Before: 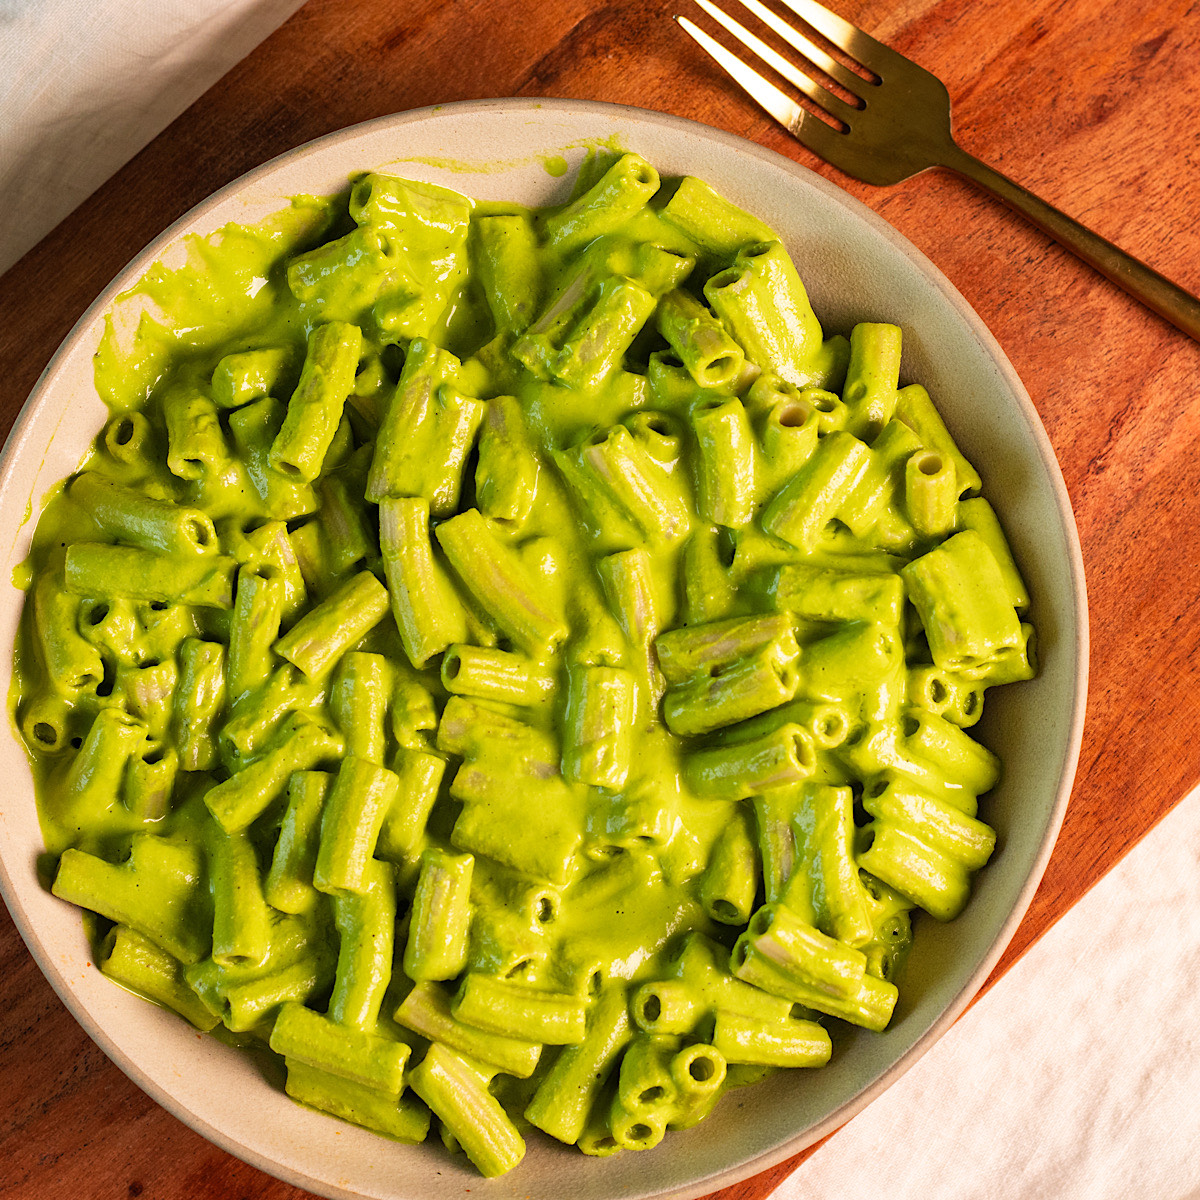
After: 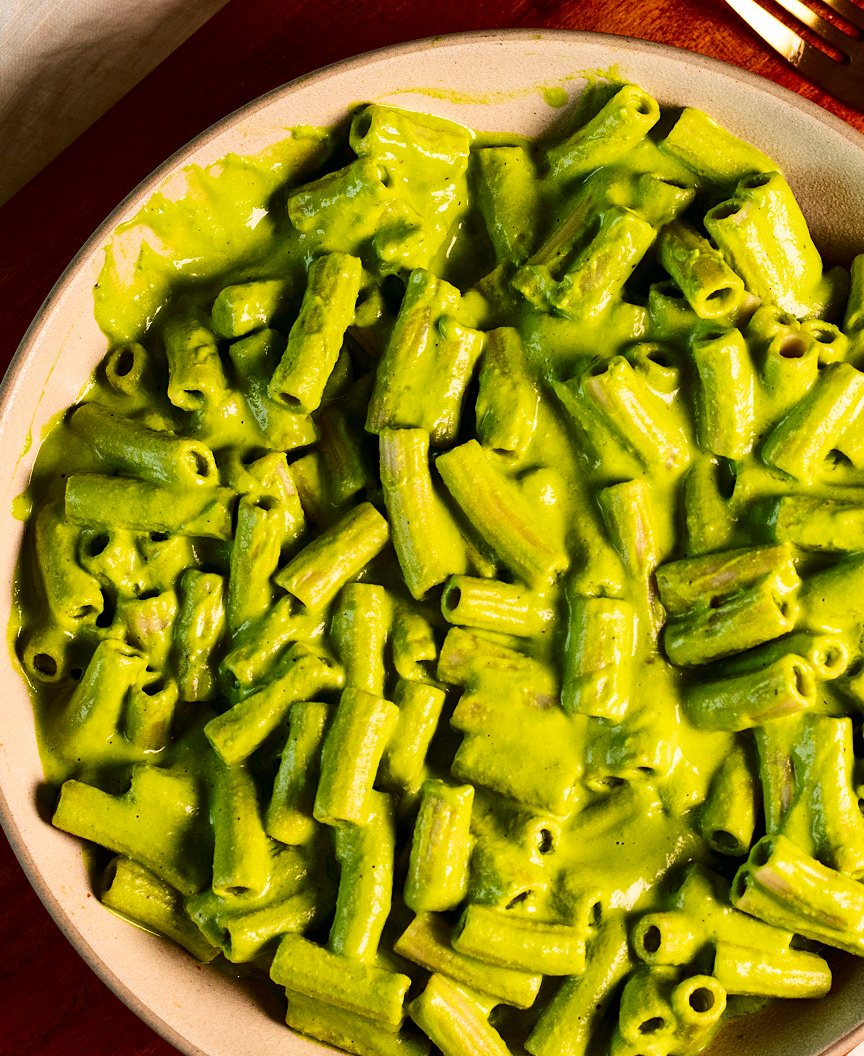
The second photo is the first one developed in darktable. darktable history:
contrast brightness saturation: contrast 0.24, brightness -0.24, saturation 0.14
crop: top 5.803%, right 27.864%, bottom 5.804%
